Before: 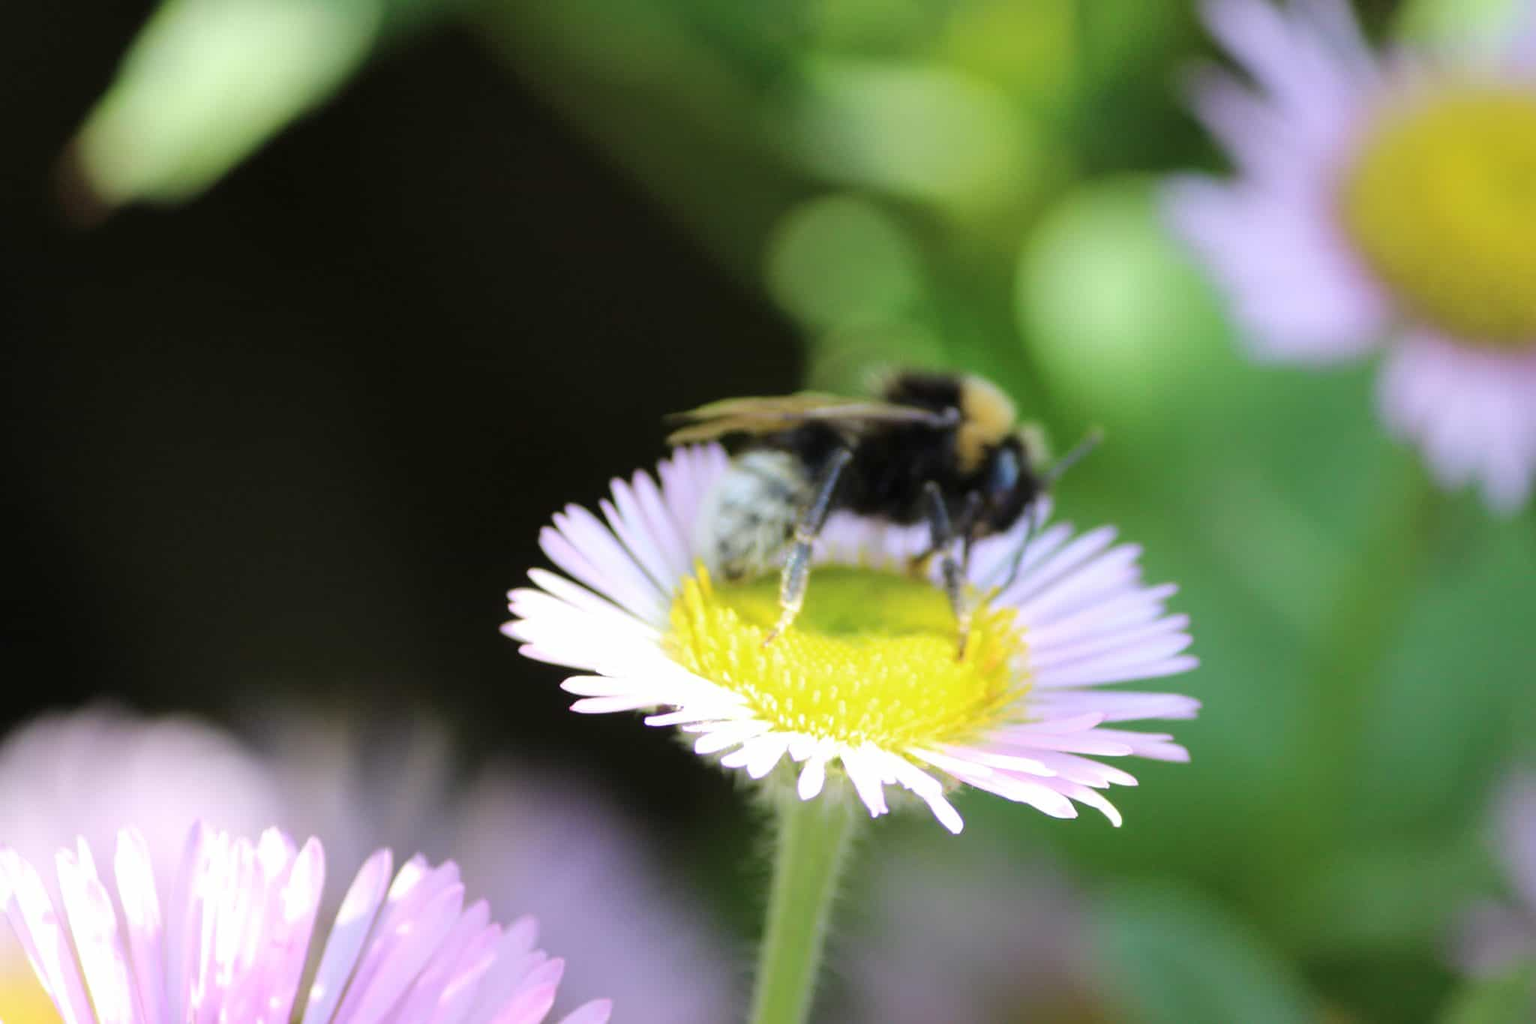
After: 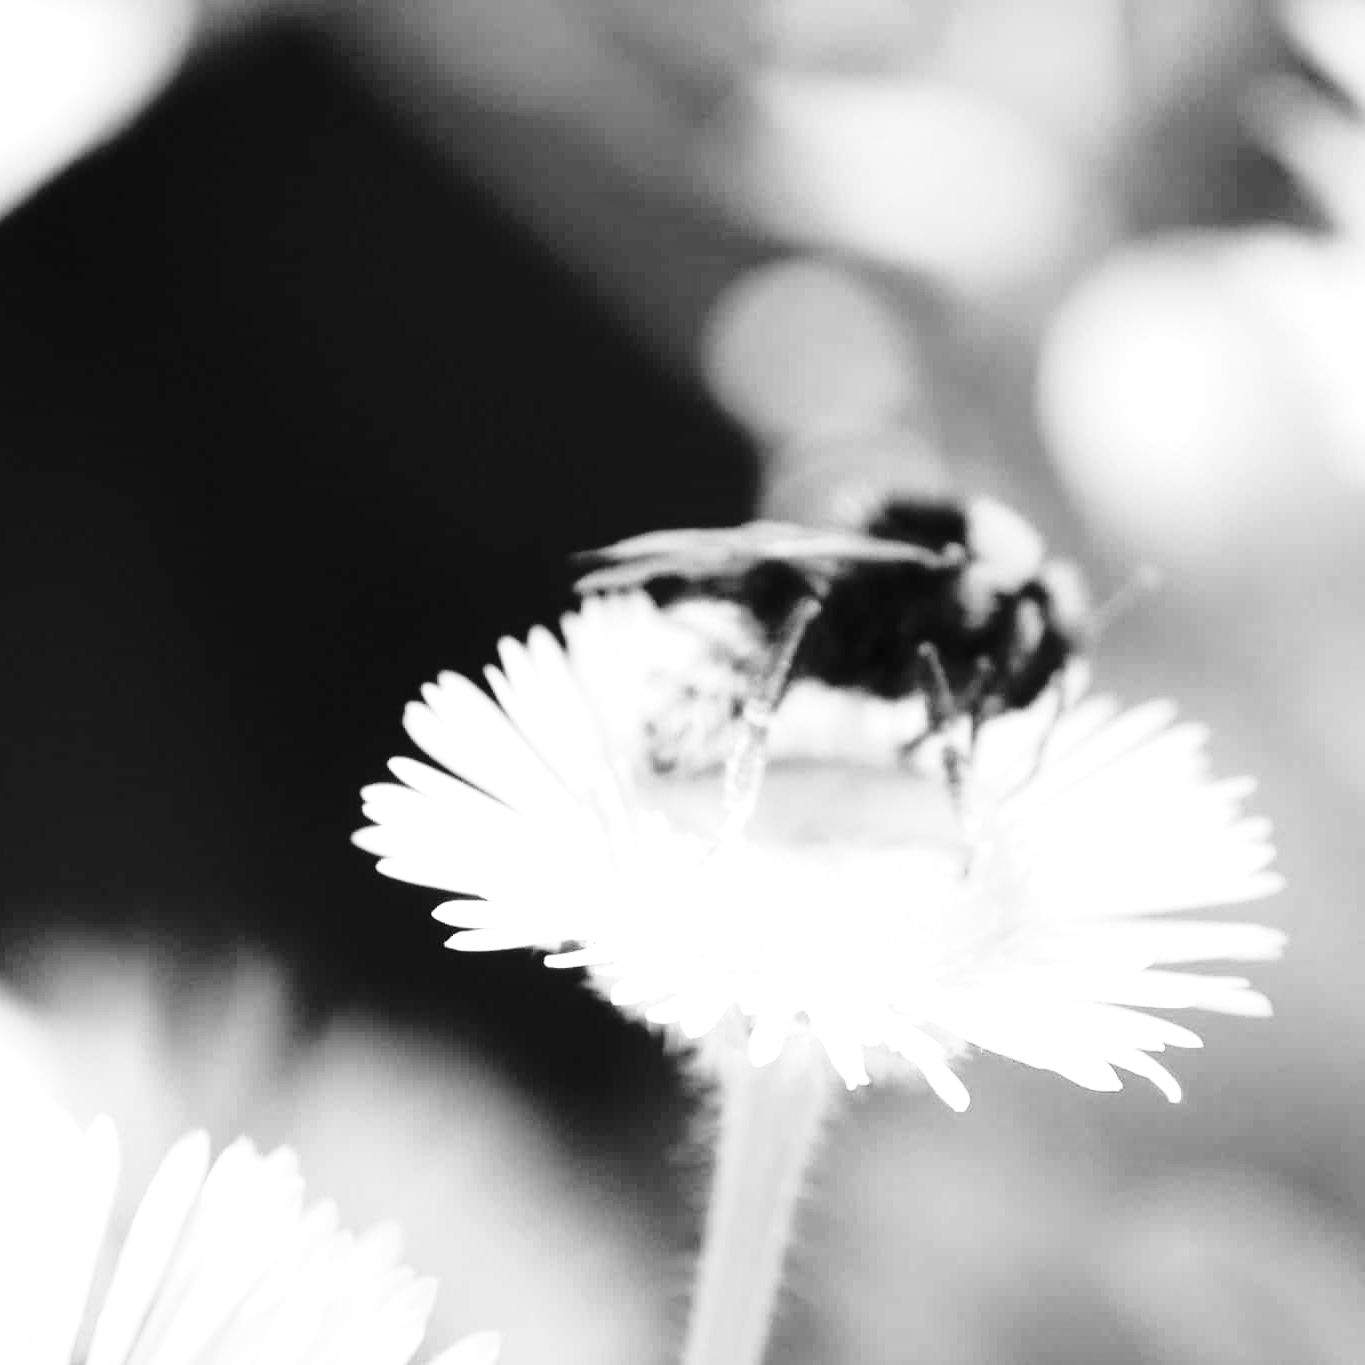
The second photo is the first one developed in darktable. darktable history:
base curve: curves: ch0 [(0, 0) (0.04, 0.03) (0.133, 0.232) (0.448, 0.748) (0.843, 0.968) (1, 1)], preserve colors none
exposure: black level correction 0, exposure 0.7 EV, compensate exposure bias true, compensate highlight preservation false
monochrome: on, module defaults
crop: left 15.419%, right 17.914%
